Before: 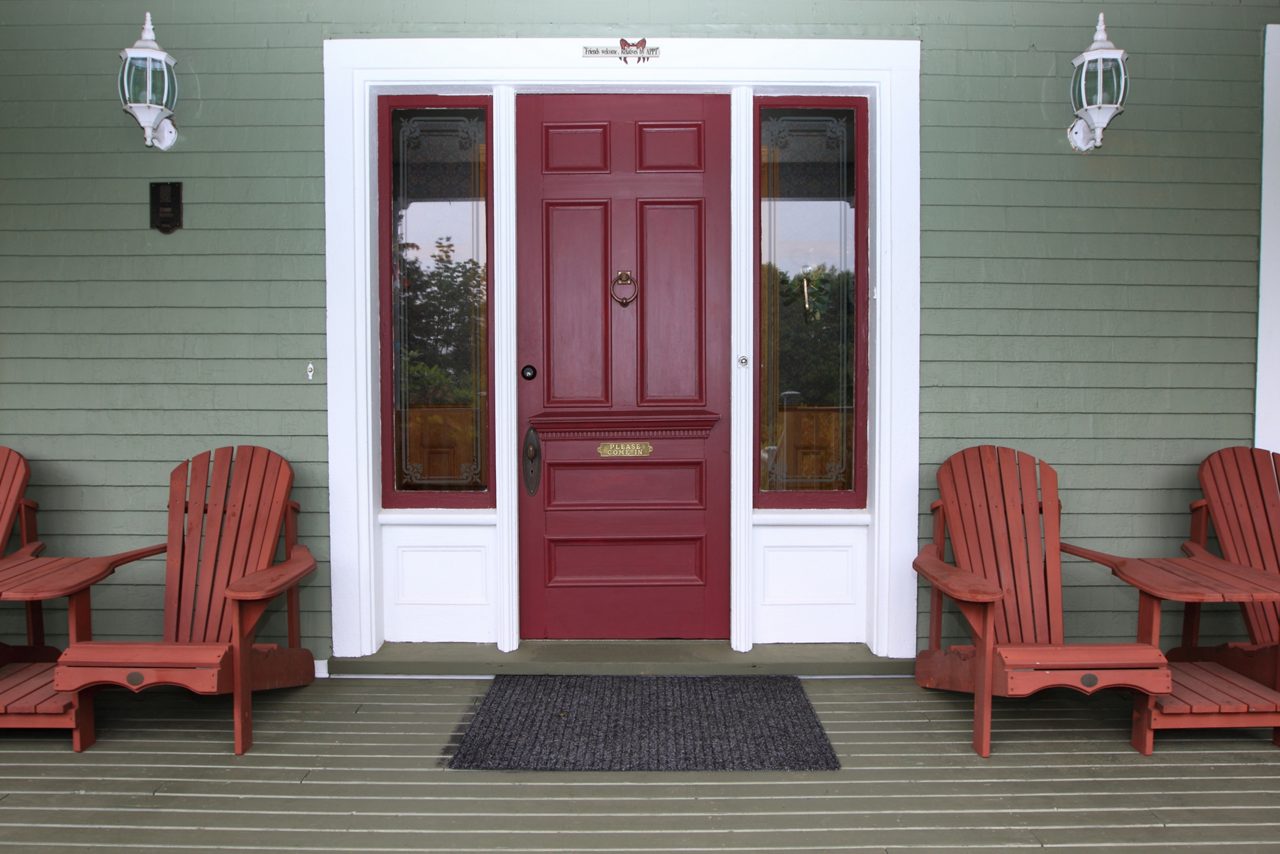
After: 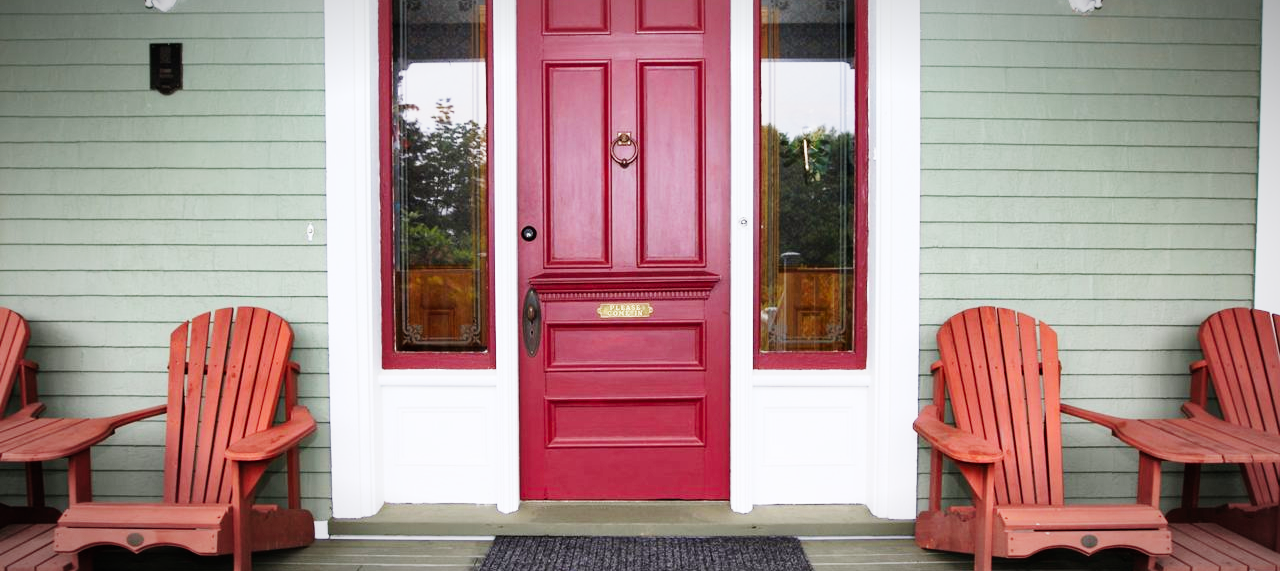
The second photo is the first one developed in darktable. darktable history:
base curve: curves: ch0 [(0, 0) (0, 0.001) (0.001, 0.001) (0.004, 0.002) (0.007, 0.004) (0.015, 0.013) (0.033, 0.045) (0.052, 0.096) (0.075, 0.17) (0.099, 0.241) (0.163, 0.42) (0.219, 0.55) (0.259, 0.616) (0.327, 0.722) (0.365, 0.765) (0.522, 0.873) (0.547, 0.881) (0.689, 0.919) (0.826, 0.952) (1, 1)], preserve colors none
vignetting: fall-off start 81.04%, fall-off radius 62.4%, automatic ratio true, width/height ratio 1.417, unbound false
crop: top 16.309%, bottom 16.78%
